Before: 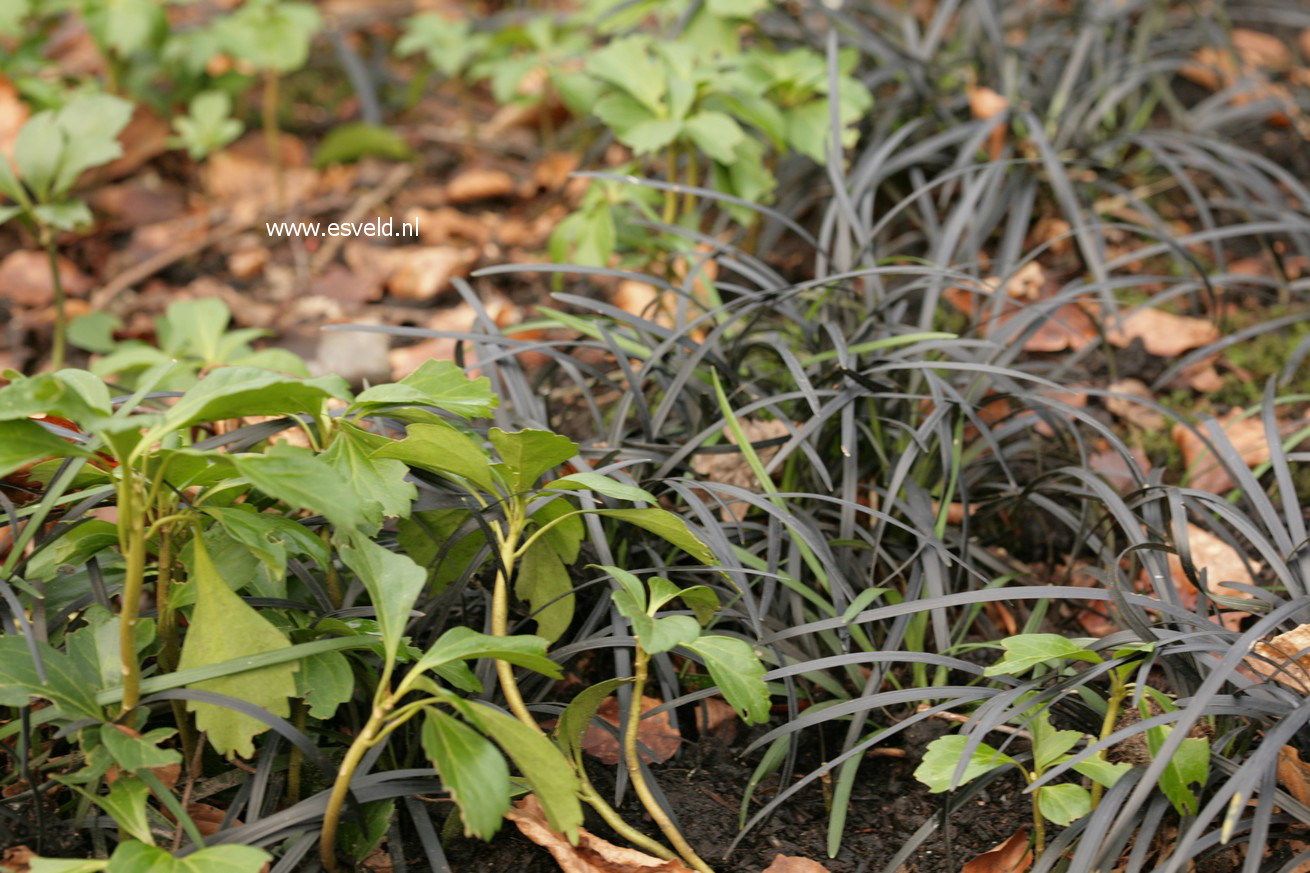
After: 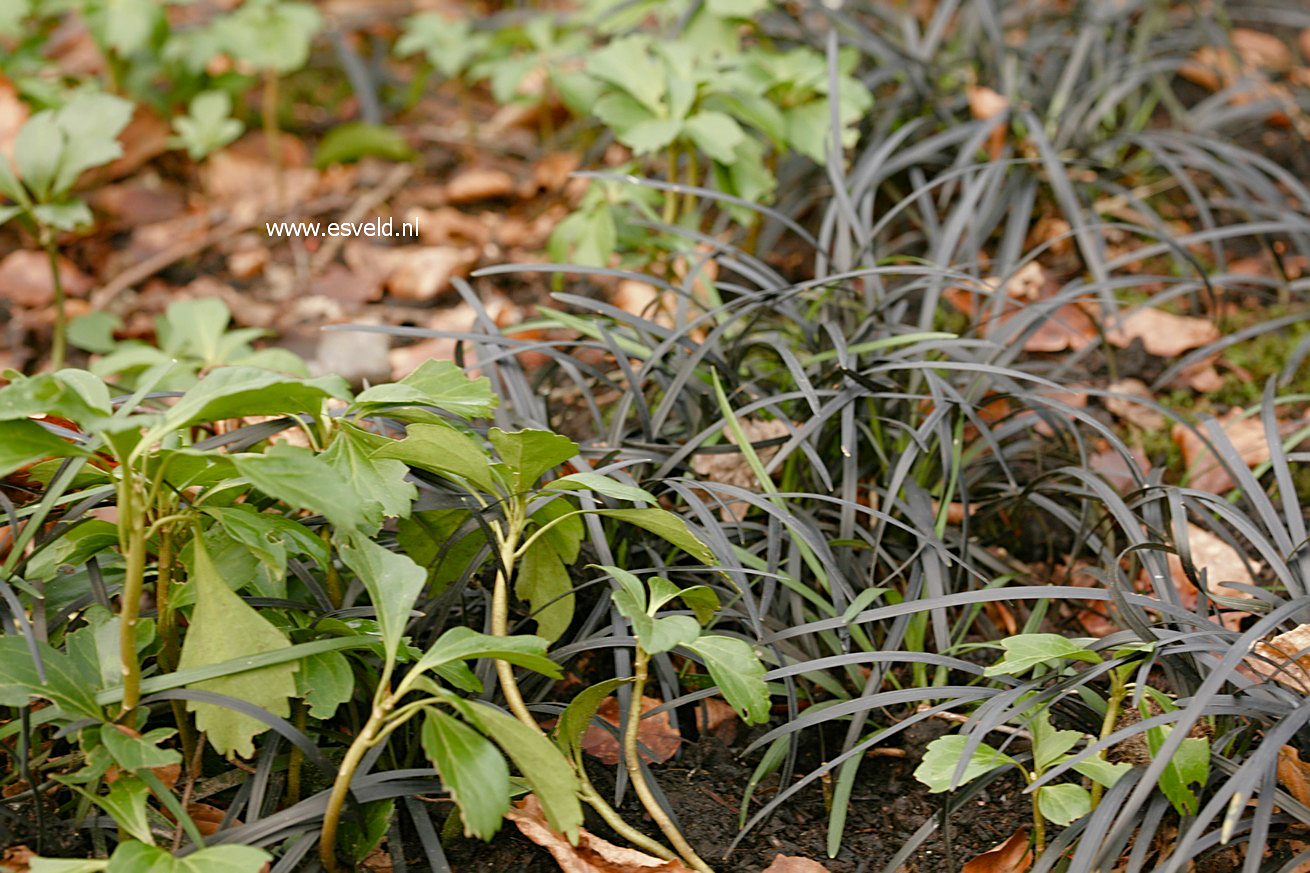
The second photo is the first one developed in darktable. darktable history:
color balance rgb: shadows lift › chroma 0.67%, shadows lift › hue 112.75°, perceptual saturation grading › global saturation 20%, perceptual saturation grading › highlights -50.536%, perceptual saturation grading › shadows 31.087%, perceptual brilliance grading › global brilliance 2.645%, perceptual brilliance grading › highlights -3.178%, perceptual brilliance grading › shadows 3.805%
sharpen: on, module defaults
